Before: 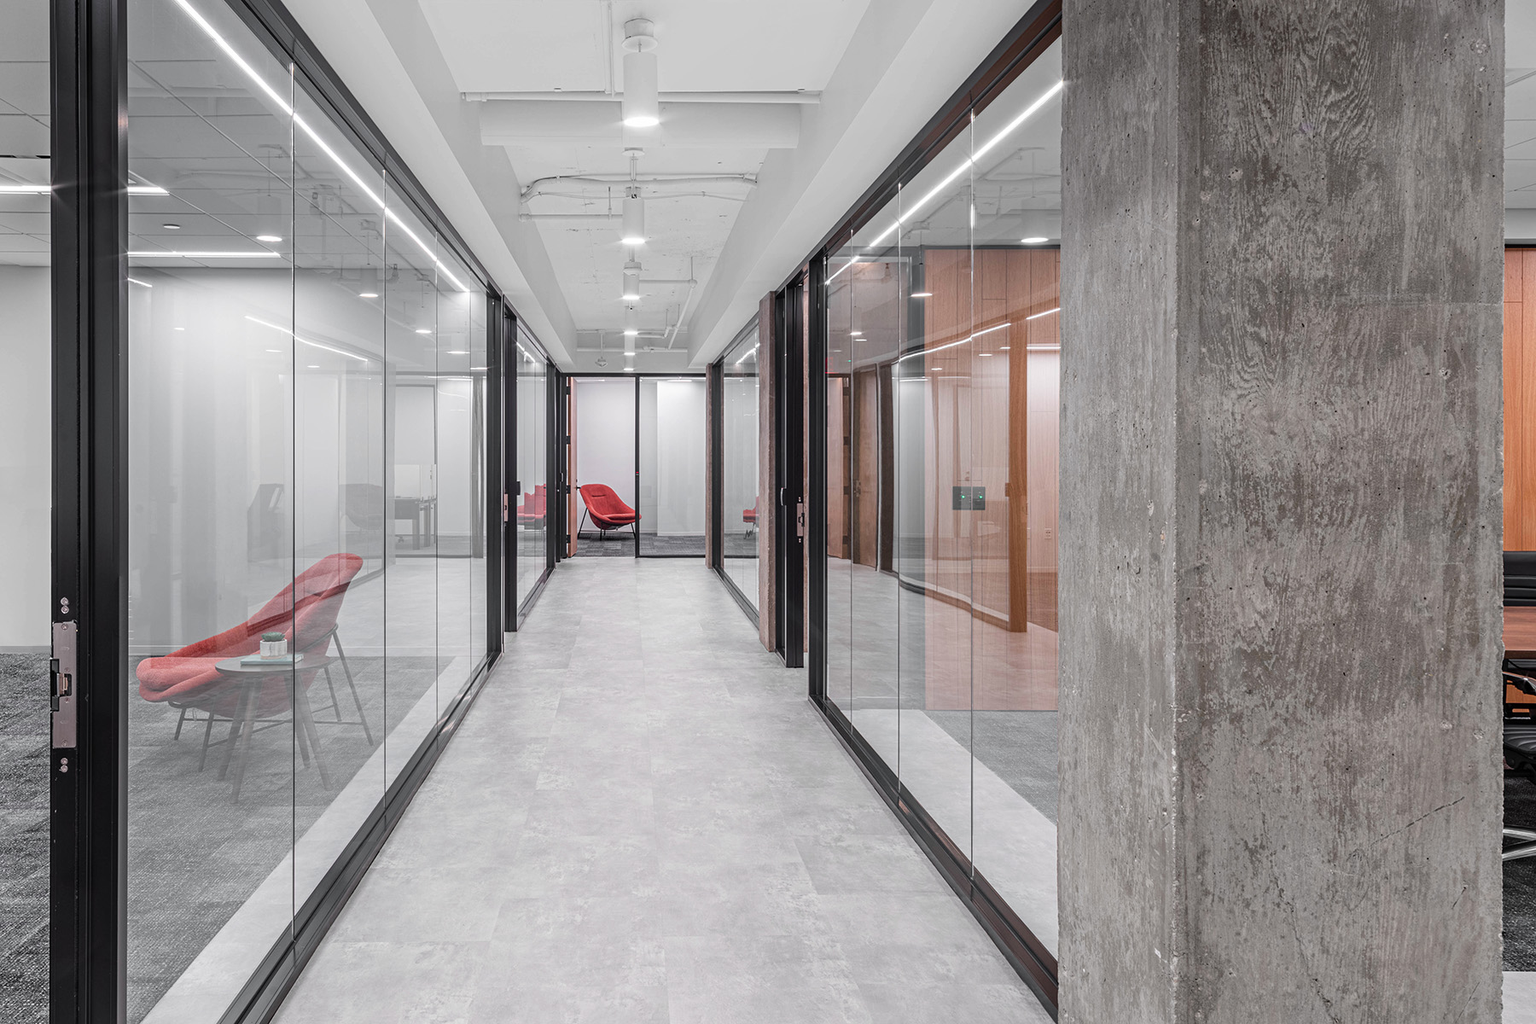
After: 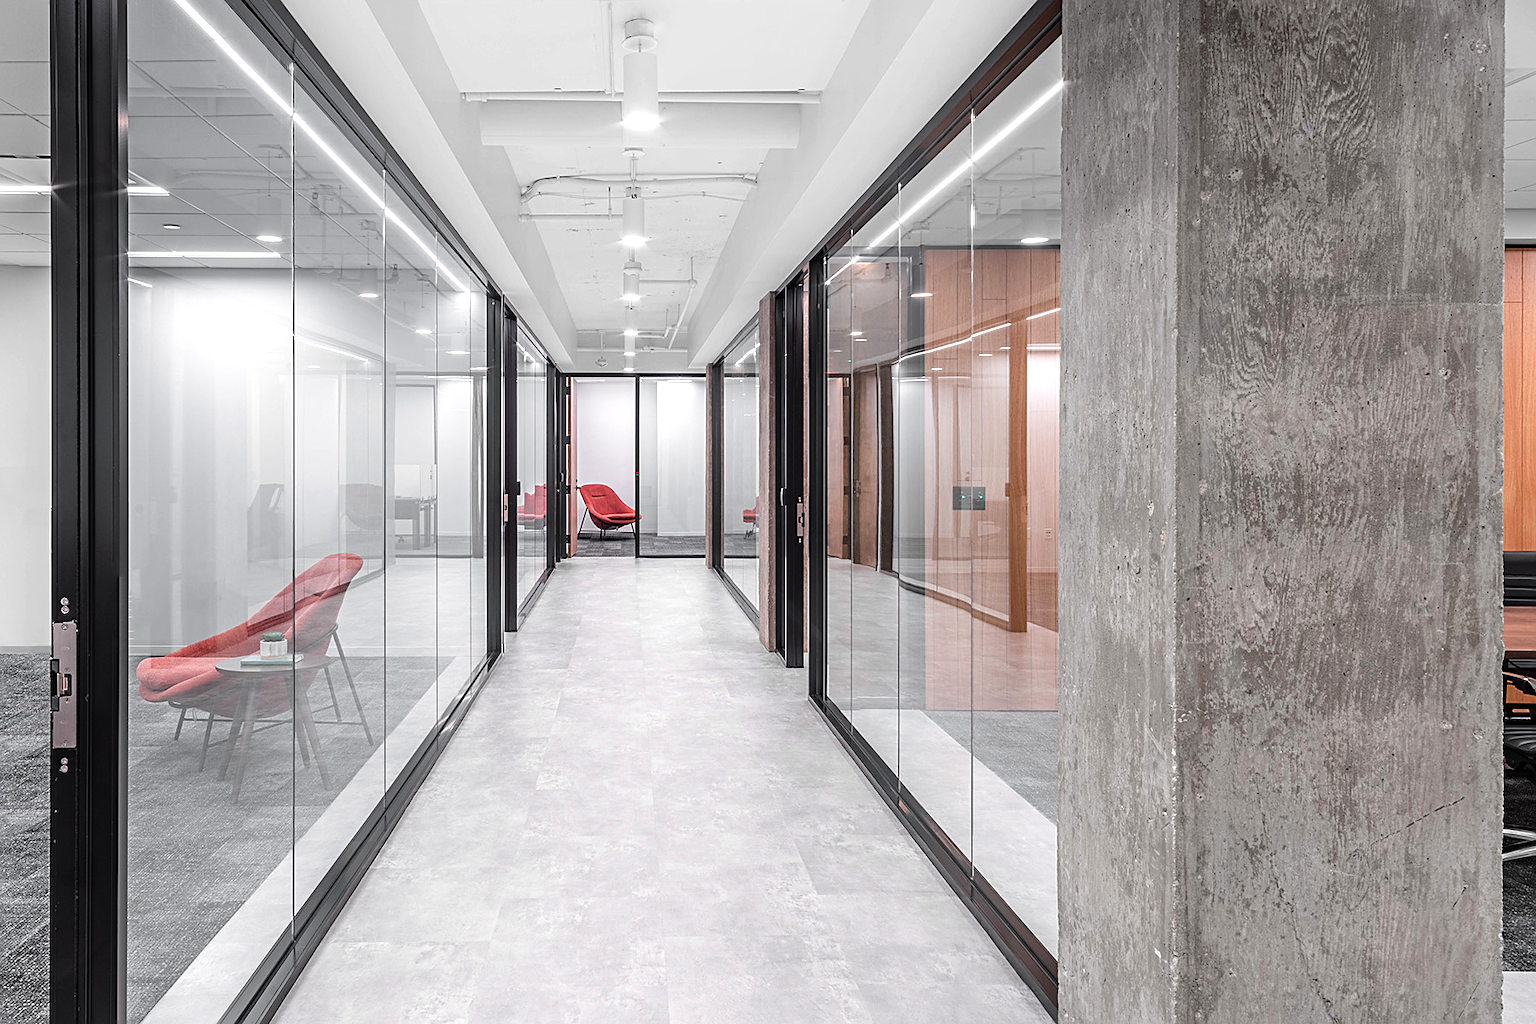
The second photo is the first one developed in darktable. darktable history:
sharpen: radius 1.891, amount 0.415, threshold 1.346
tone equalizer: -8 EV -0.424 EV, -7 EV -0.368 EV, -6 EV -0.35 EV, -5 EV -0.259 EV, -3 EV 0.237 EV, -2 EV 0.35 EV, -1 EV 0.382 EV, +0 EV 0.44 EV, mask exposure compensation -0.503 EV
